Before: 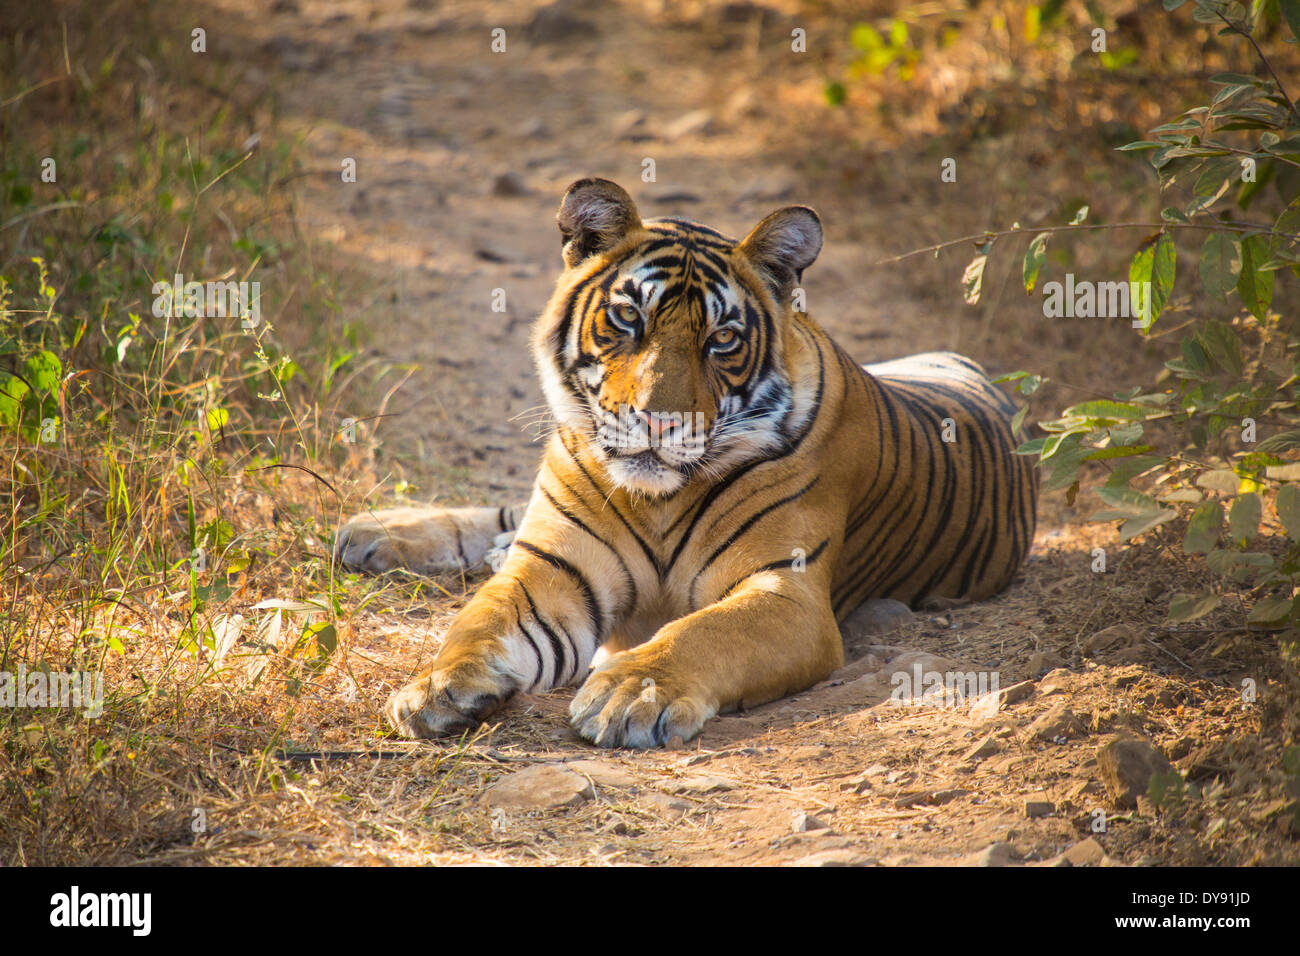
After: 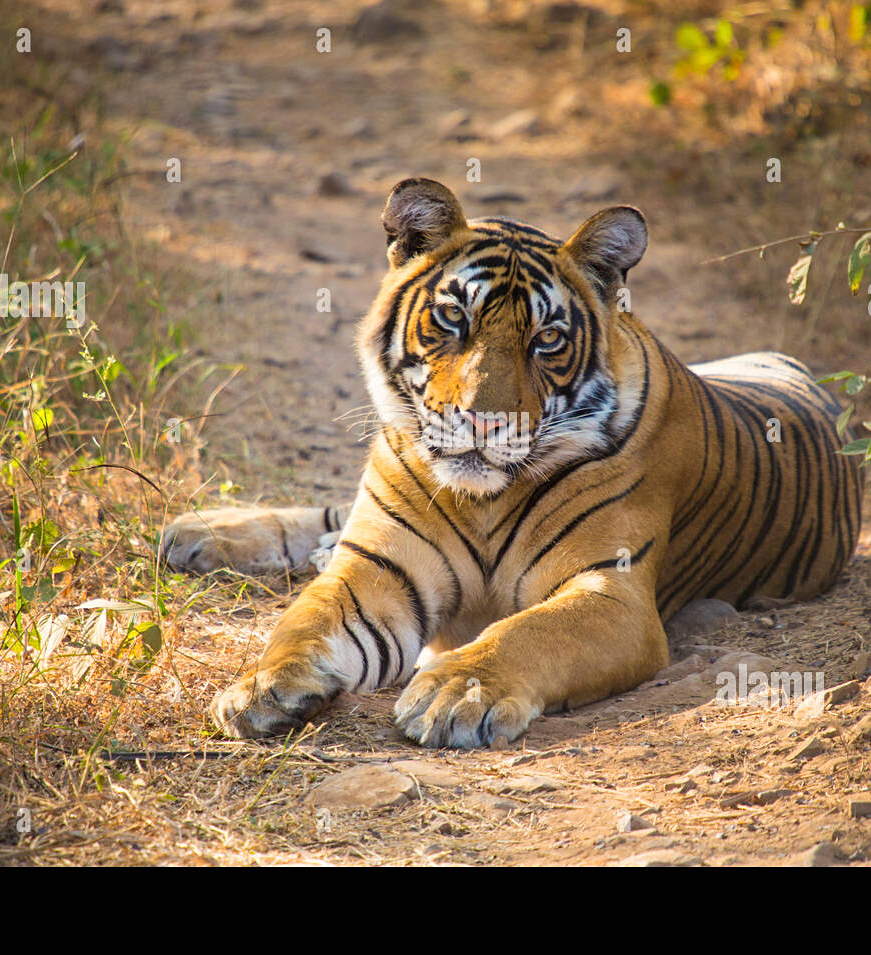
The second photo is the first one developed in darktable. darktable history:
crop and rotate: left 13.503%, right 19.451%
base curve: curves: ch0 [(0, 0) (0.283, 0.295) (1, 1)]
sharpen: amount 0.217
